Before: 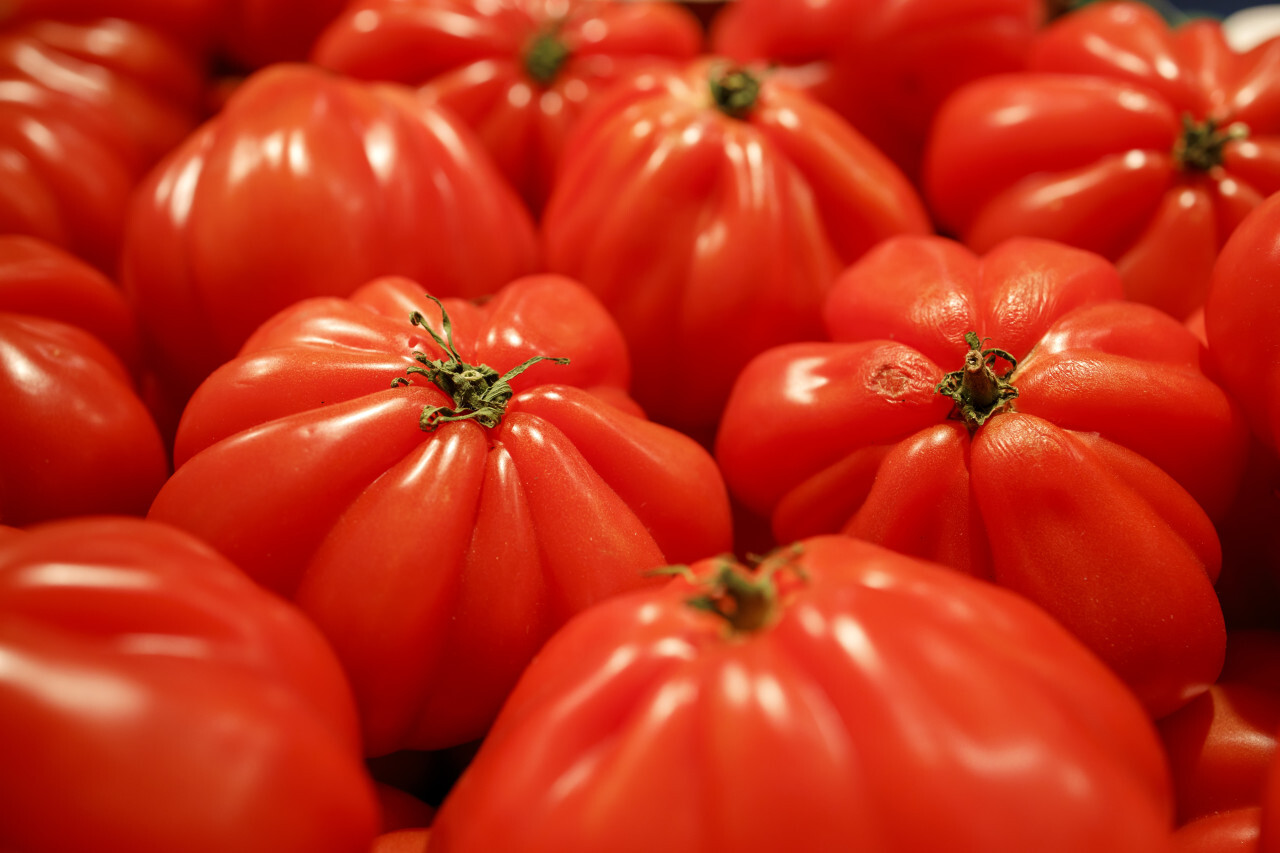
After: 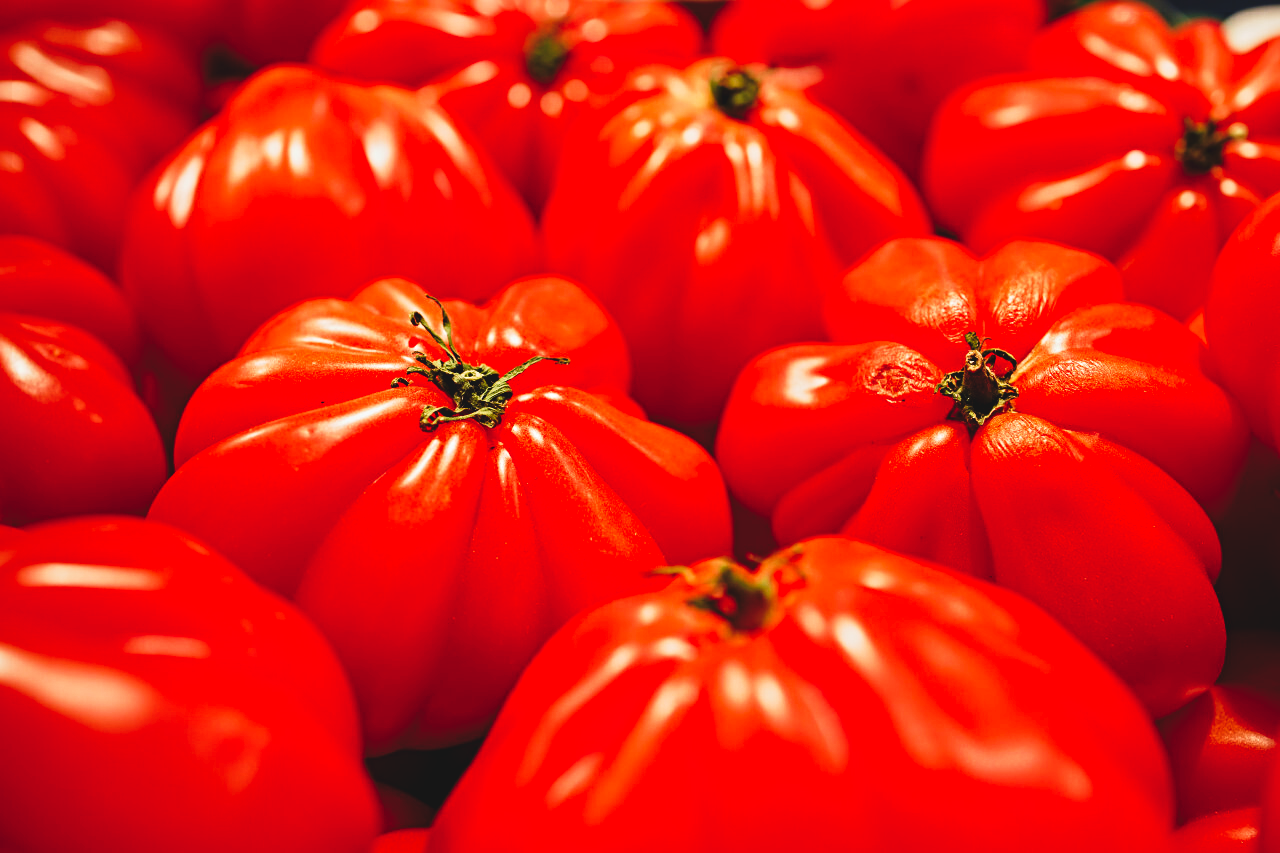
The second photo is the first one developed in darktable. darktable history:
tone curve: curves: ch0 [(0, 0.072) (0.249, 0.176) (0.518, 0.489) (0.832, 0.854) (1, 0.948)], preserve colors none
sharpen: radius 4.868
